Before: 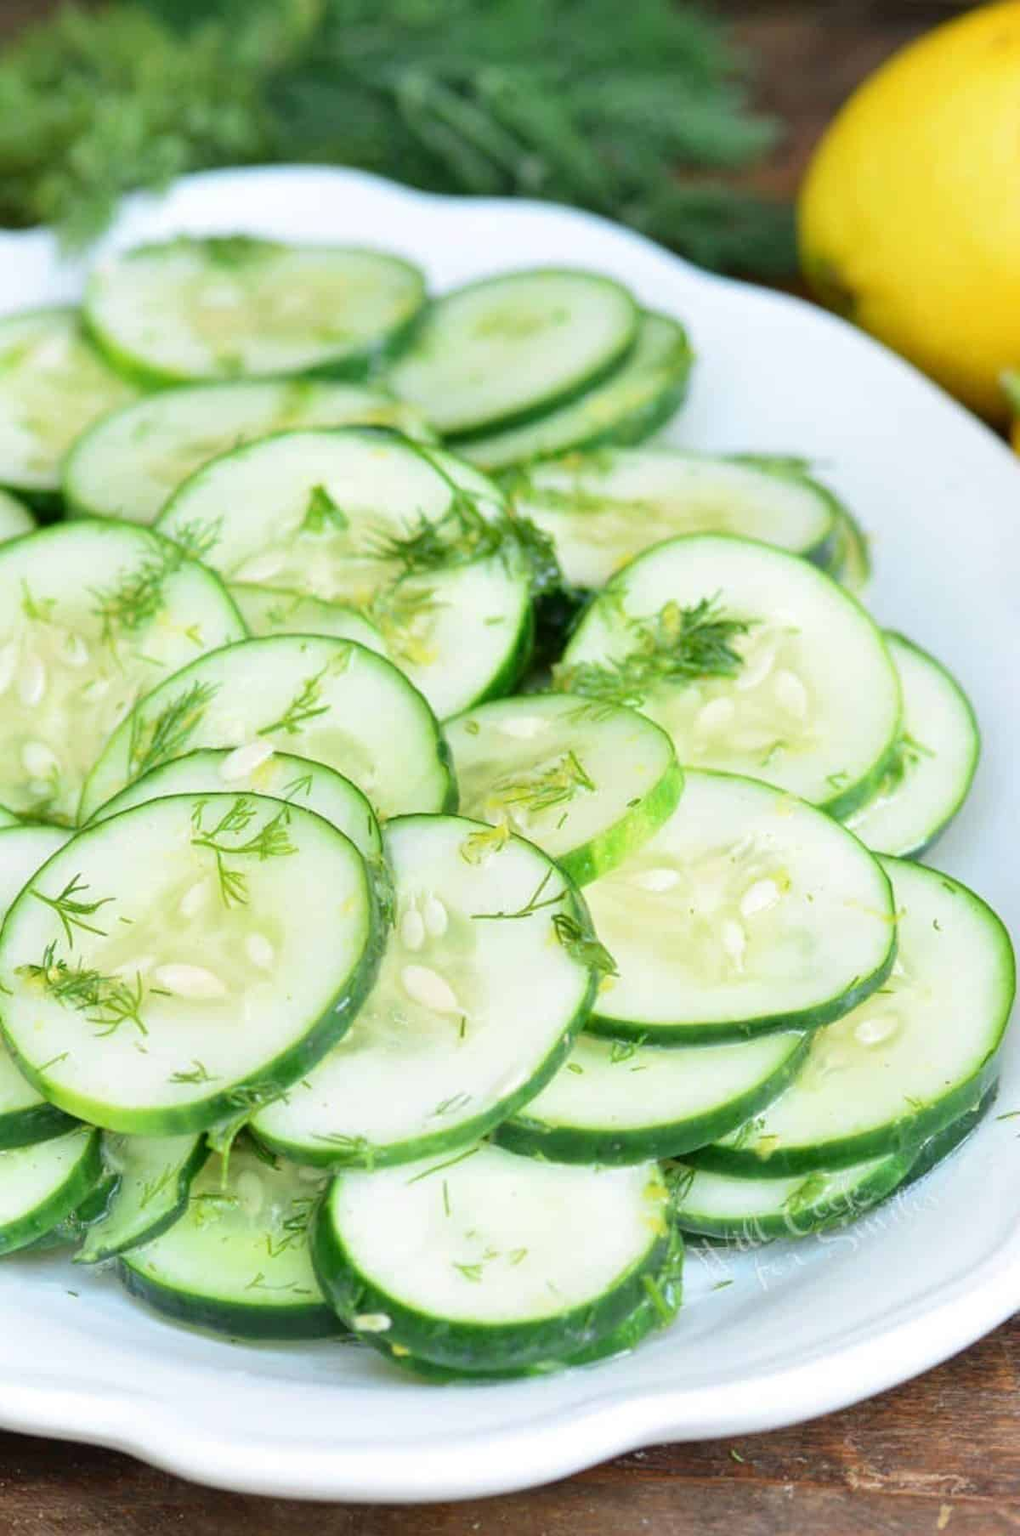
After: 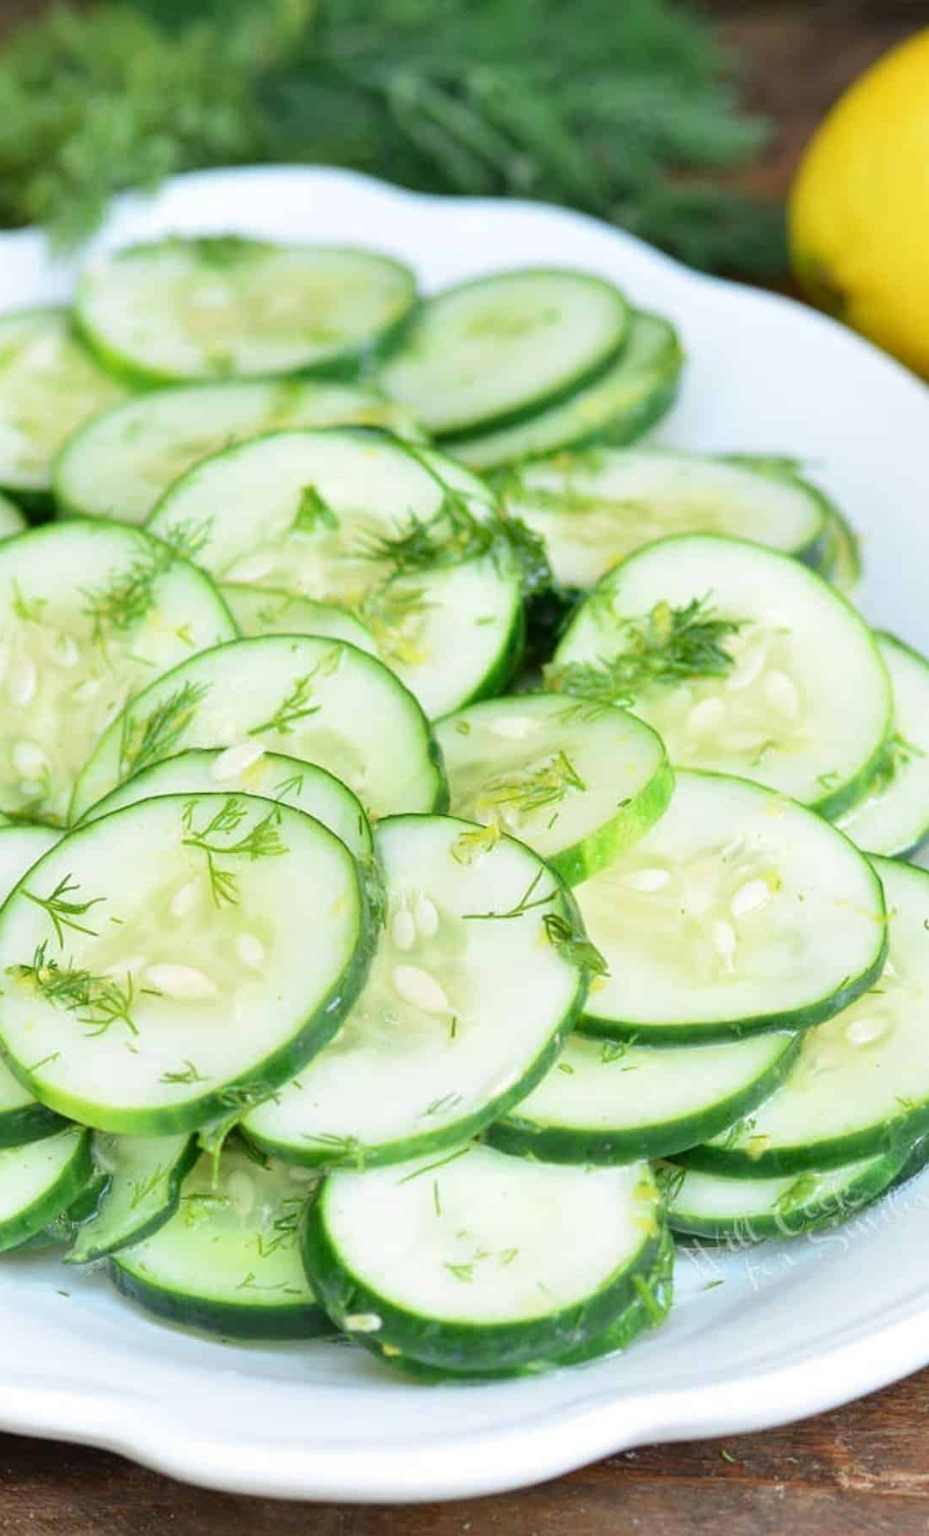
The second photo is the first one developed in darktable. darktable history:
crop and rotate: left 0.924%, right 7.954%
